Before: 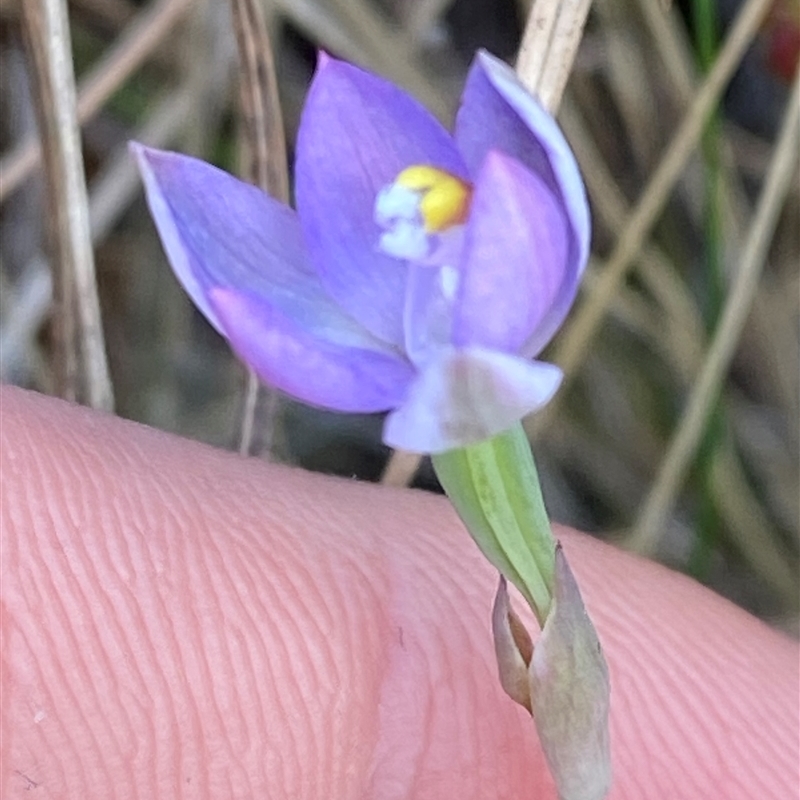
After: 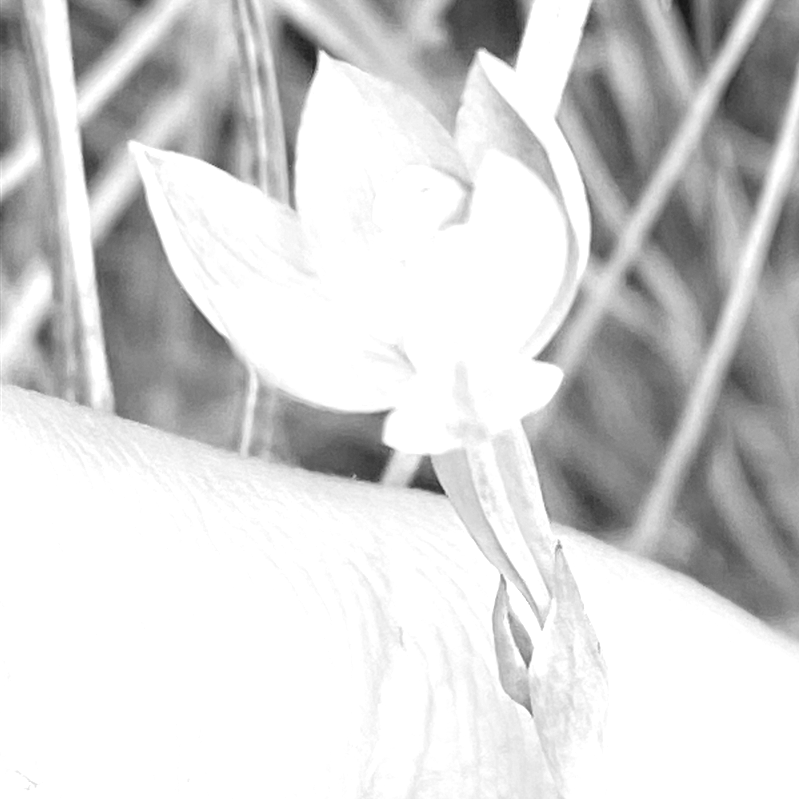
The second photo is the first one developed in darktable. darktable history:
contrast brightness saturation: contrast -0.095, brightness 0.043, saturation 0.08
color calibration: output gray [0.267, 0.423, 0.267, 0], illuminant same as pipeline (D50), adaptation XYZ, x 0.345, y 0.357, temperature 5011.45 K
exposure: black level correction 0, exposure 1.592 EV, compensate exposure bias true, compensate highlight preservation false
crop and rotate: left 0.095%, bottom 0.013%
